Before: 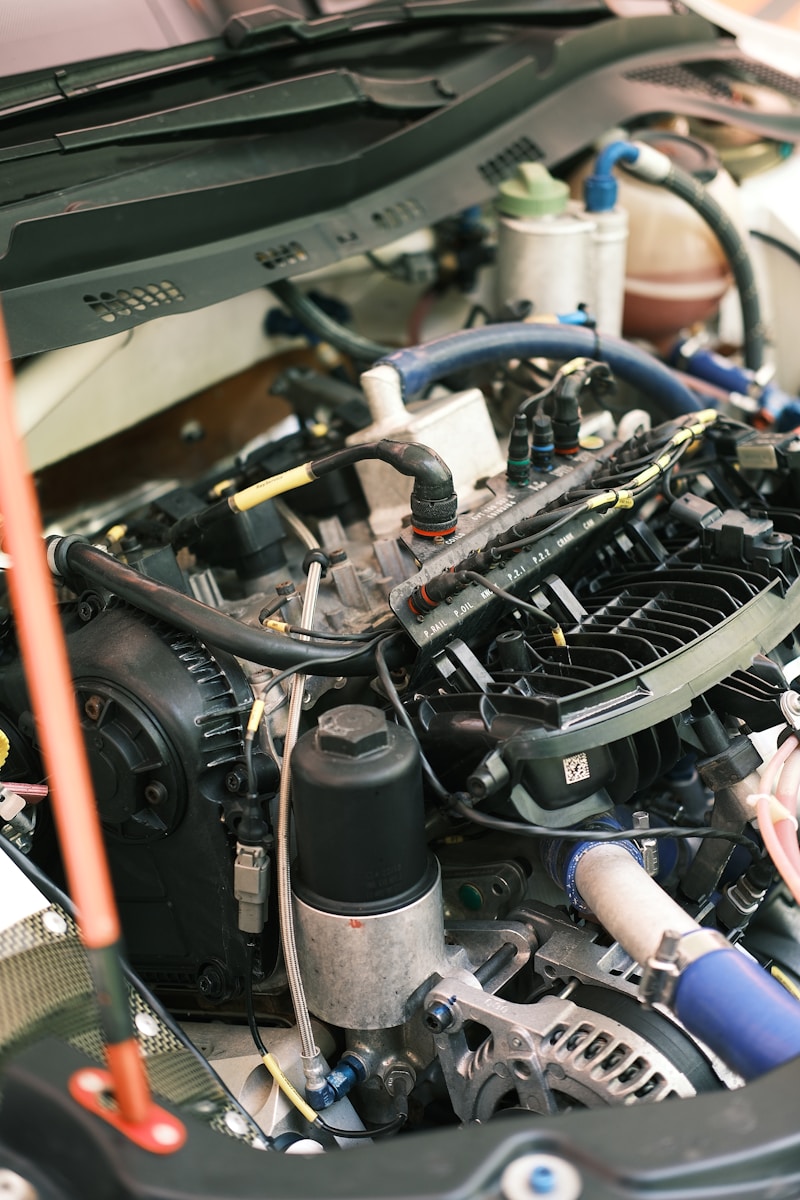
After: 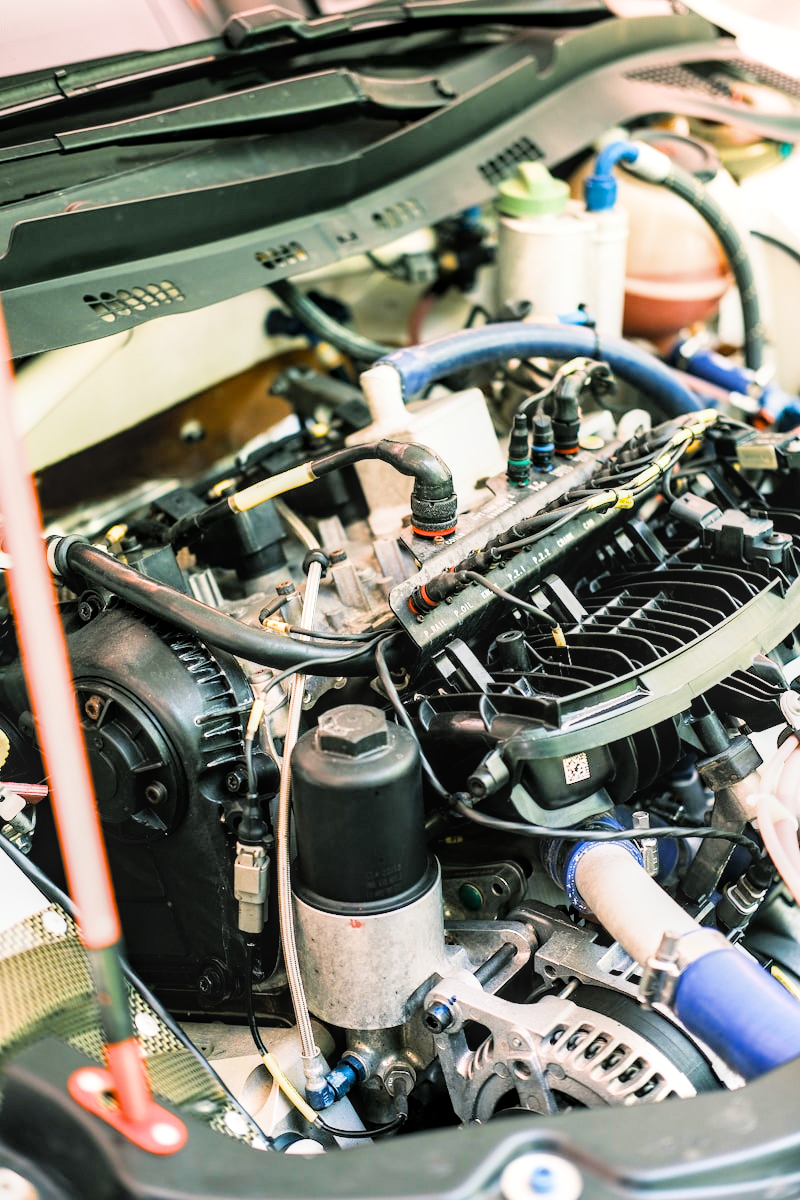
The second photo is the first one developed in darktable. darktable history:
local contrast: on, module defaults
filmic rgb: black relative exposure -5 EV, hardness 2.88, contrast 1.3, highlights saturation mix -30%
exposure: black level correction 0, exposure 1.4 EV, compensate highlight preservation false
color balance rgb: perceptual saturation grading › global saturation 30%, global vibrance 20%
